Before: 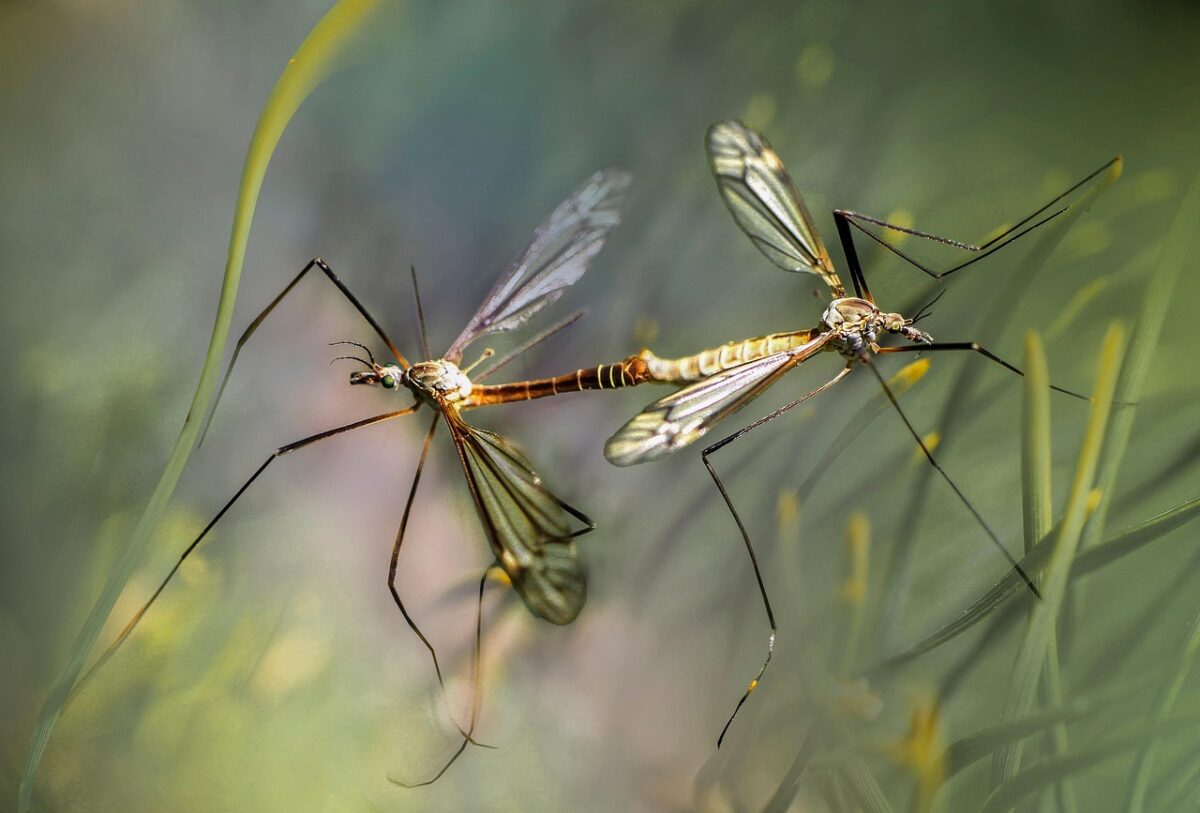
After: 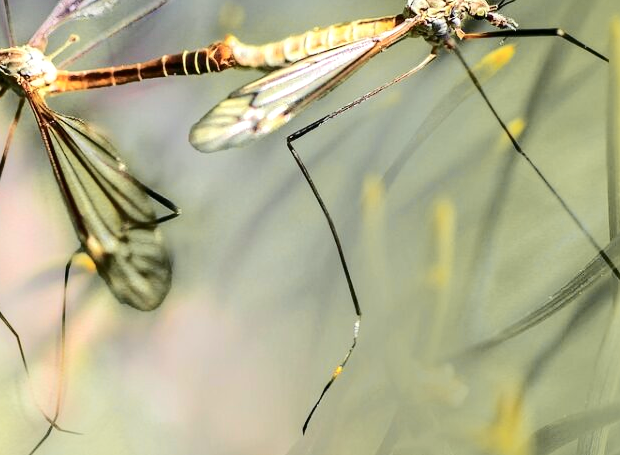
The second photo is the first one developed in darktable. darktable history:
crop: left 34.62%, top 38.666%, right 13.697%, bottom 5.266%
exposure: exposure 0.355 EV, compensate exposure bias true, compensate highlight preservation false
tone curve: curves: ch0 [(0, 0) (0.21, 0.21) (0.43, 0.586) (0.65, 0.793) (1, 1)]; ch1 [(0, 0) (0.382, 0.447) (0.492, 0.484) (0.544, 0.547) (0.583, 0.578) (0.599, 0.595) (0.67, 0.673) (1, 1)]; ch2 [(0, 0) (0.411, 0.382) (0.492, 0.5) (0.531, 0.534) (0.56, 0.573) (0.599, 0.602) (0.696, 0.693) (1, 1)], color space Lab, independent channels, preserve colors none
